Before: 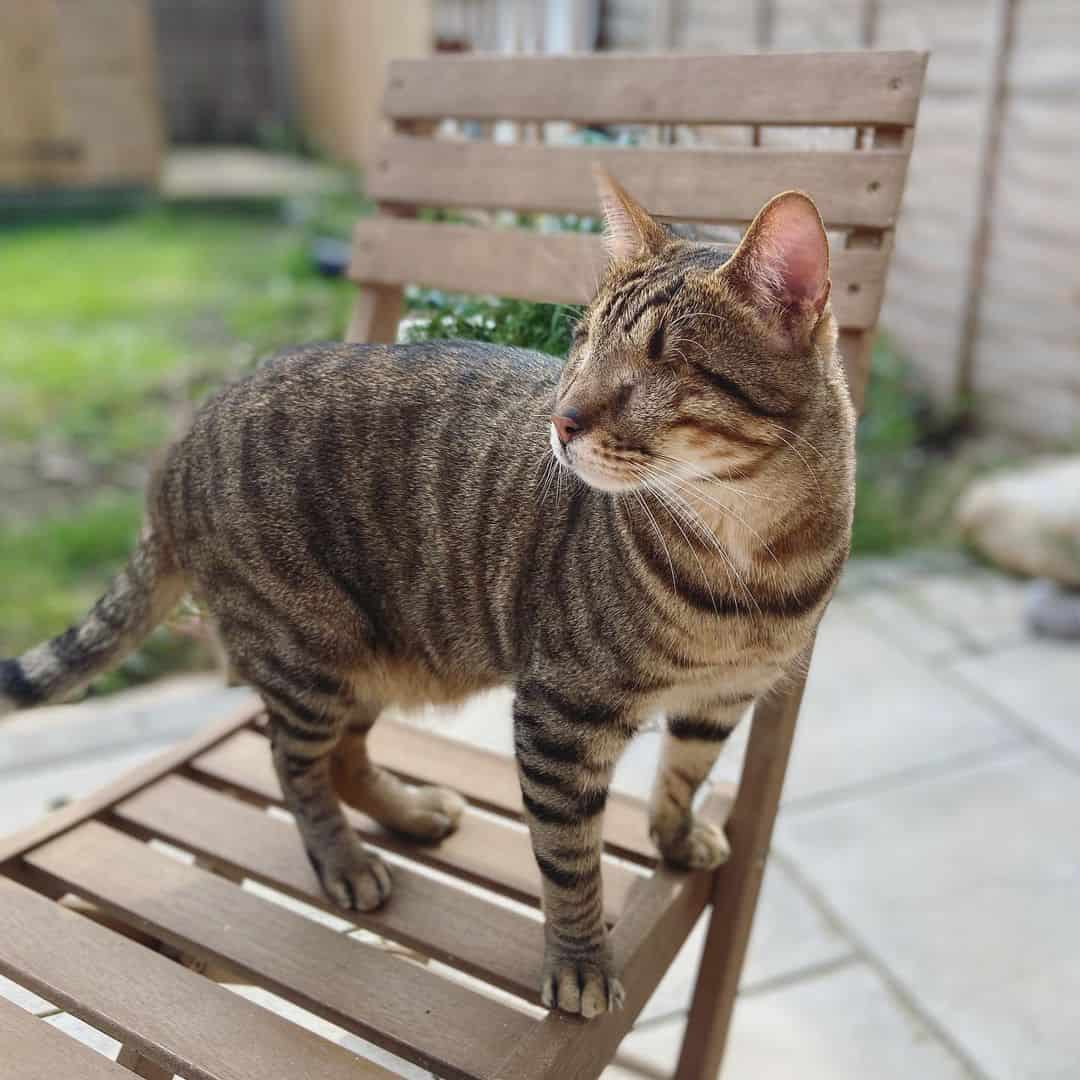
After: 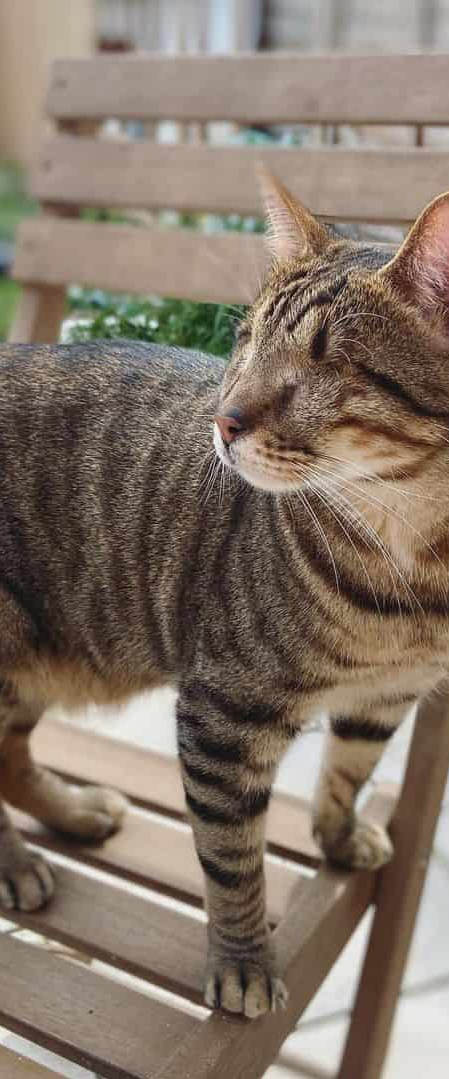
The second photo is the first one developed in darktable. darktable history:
crop: left 31.262%, right 27.128%
